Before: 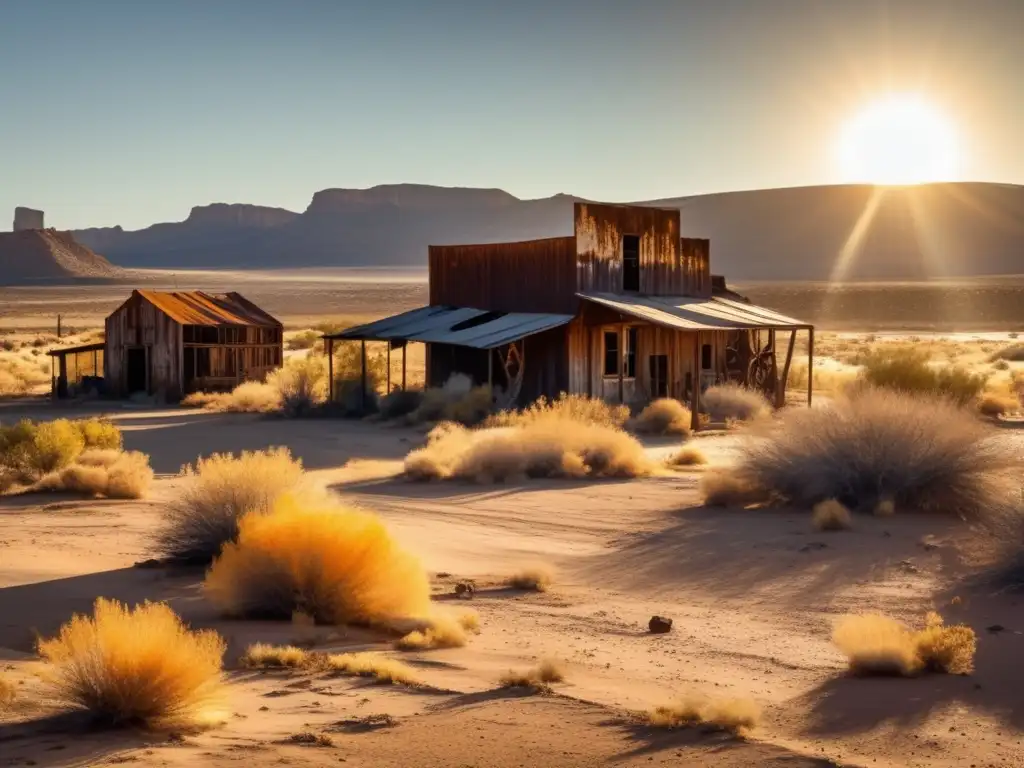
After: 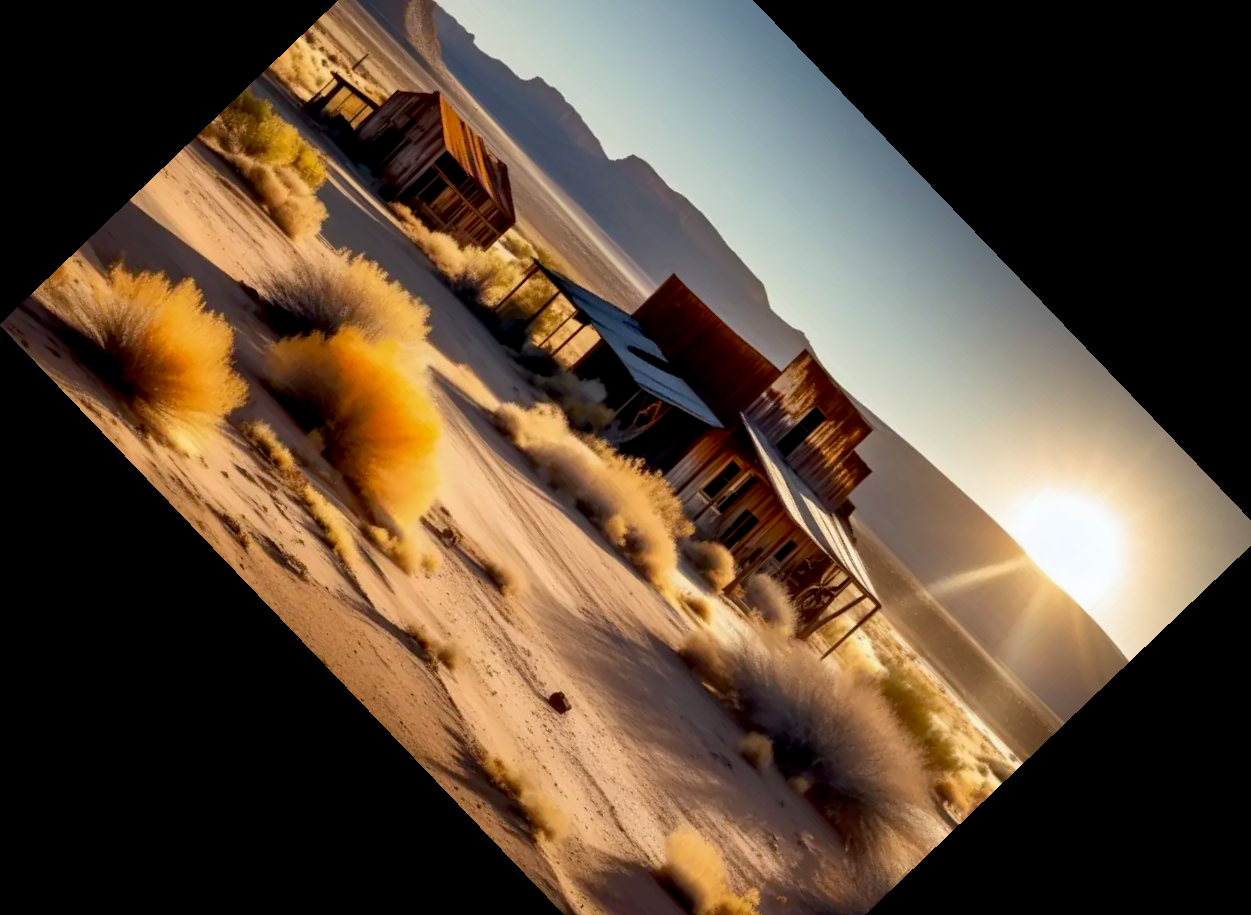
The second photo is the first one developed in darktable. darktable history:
crop and rotate: angle -46.26°, top 16.234%, right 0.912%, bottom 11.704%
white balance: red 0.988, blue 1.017
exposure: black level correction 0.01, exposure 0.011 EV, compensate highlight preservation false
